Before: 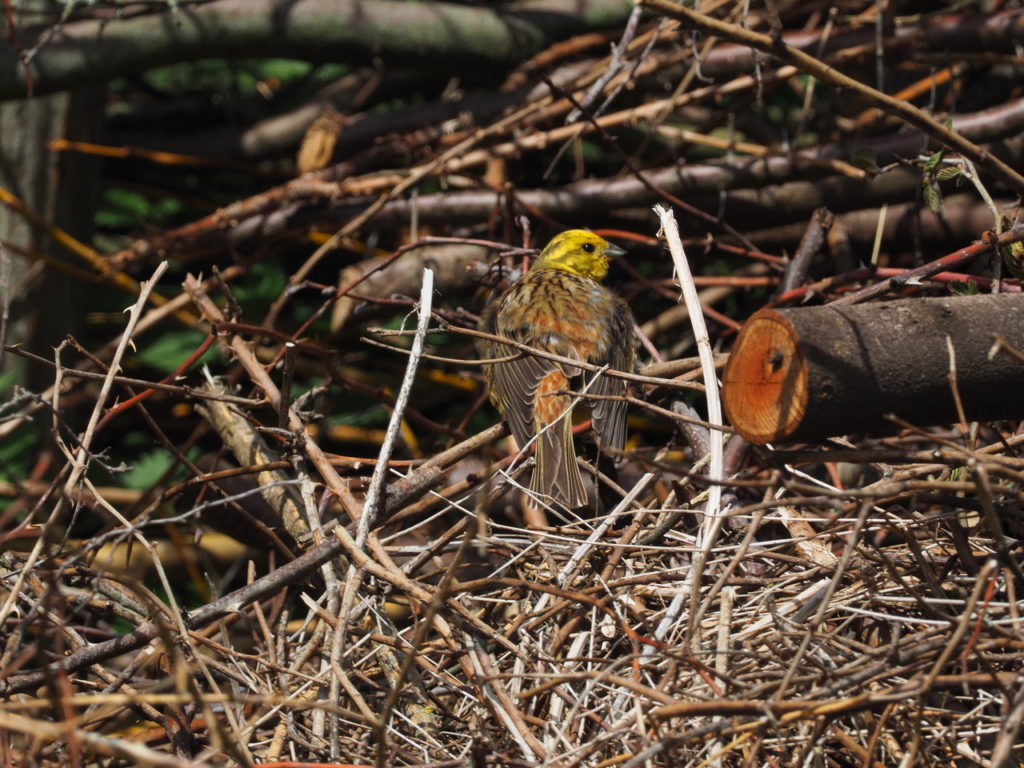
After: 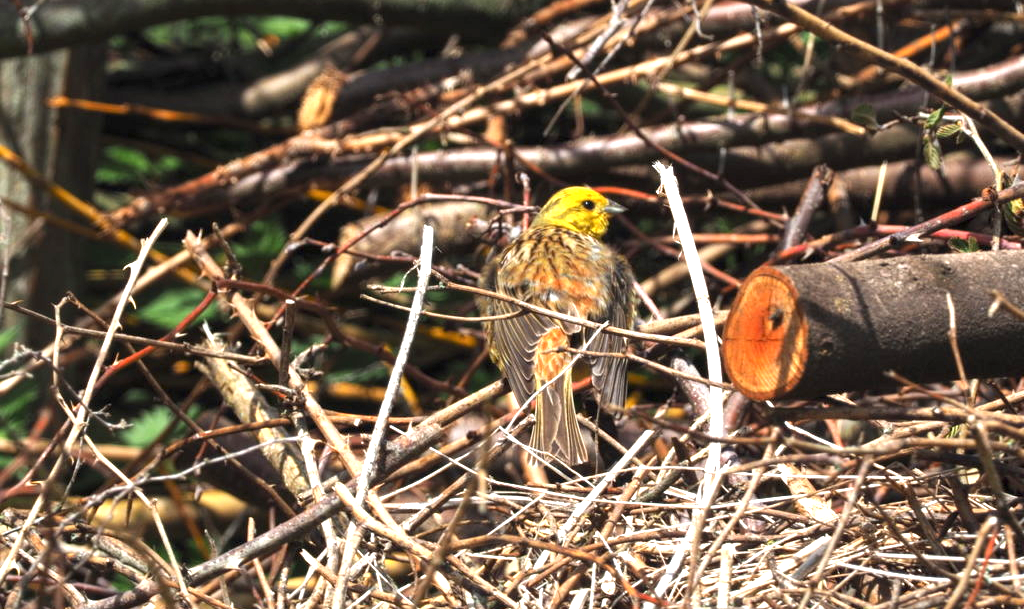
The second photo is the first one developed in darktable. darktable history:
local contrast: highlights 100%, shadows 100%, detail 120%, midtone range 0.2
crop and rotate: top 5.667%, bottom 14.937%
exposure: black level correction 0, exposure 1.1 EV, compensate exposure bias true, compensate highlight preservation false
